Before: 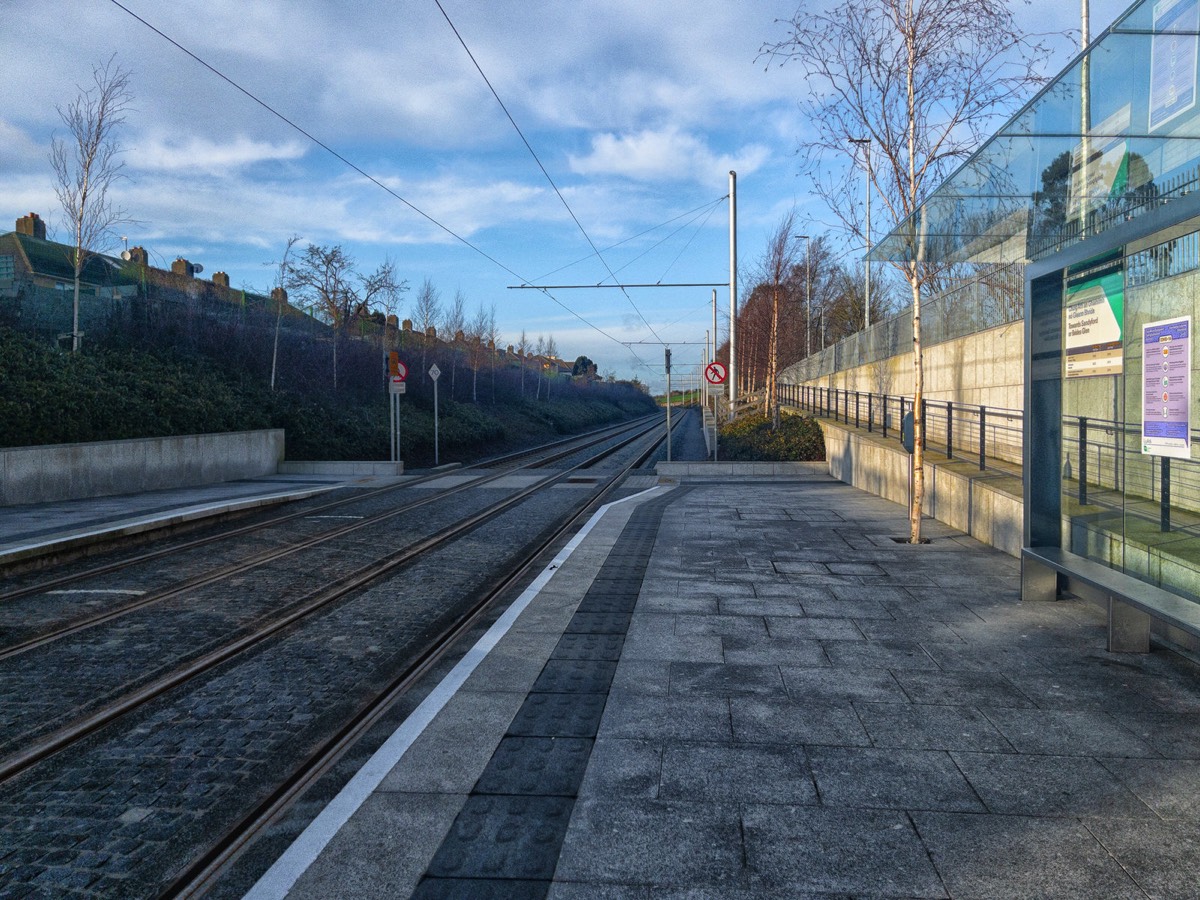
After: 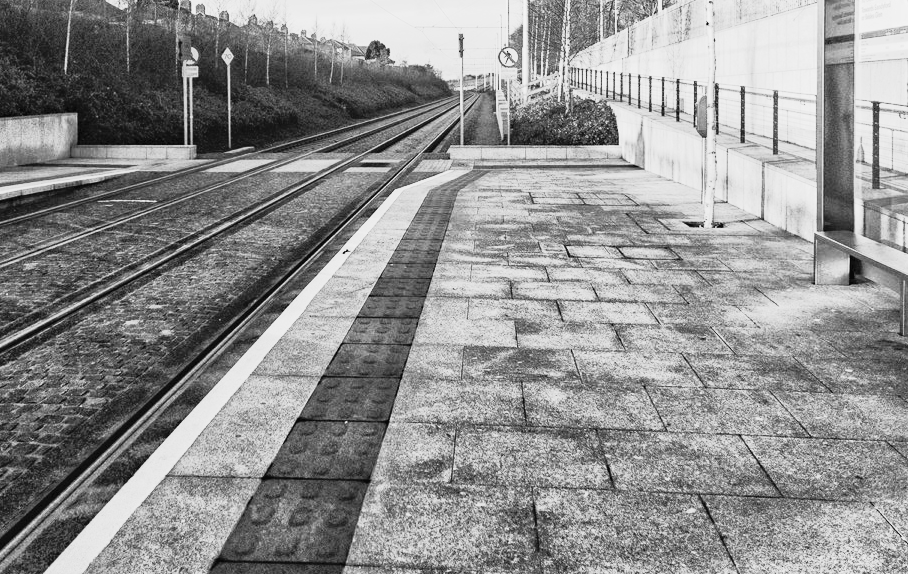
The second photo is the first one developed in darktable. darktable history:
monochrome: size 1
crop and rotate: left 17.299%, top 35.115%, right 7.015%, bottom 1.024%
contrast brightness saturation: contrast 0.39, brightness 0.53
haze removal: compatibility mode true, adaptive false
tone equalizer: -8 EV -0.75 EV, -7 EV -0.7 EV, -6 EV -0.6 EV, -5 EV -0.4 EV, -3 EV 0.4 EV, -2 EV 0.6 EV, -1 EV 0.7 EV, +0 EV 0.75 EV, edges refinement/feathering 500, mask exposure compensation -1.57 EV, preserve details no
tone curve: curves: ch0 [(0, 0.022) (0.114, 0.088) (0.282, 0.316) (0.446, 0.511) (0.613, 0.693) (0.786, 0.843) (0.999, 0.949)]; ch1 [(0, 0) (0.395, 0.343) (0.463, 0.427) (0.486, 0.474) (0.503, 0.5) (0.535, 0.522) (0.555, 0.546) (0.594, 0.614) (0.755, 0.793) (1, 1)]; ch2 [(0, 0) (0.369, 0.388) (0.449, 0.431) (0.501, 0.5) (0.528, 0.517) (0.561, 0.598) (0.697, 0.721) (1, 1)], color space Lab, independent channels, preserve colors none
color contrast: green-magenta contrast 0.96
